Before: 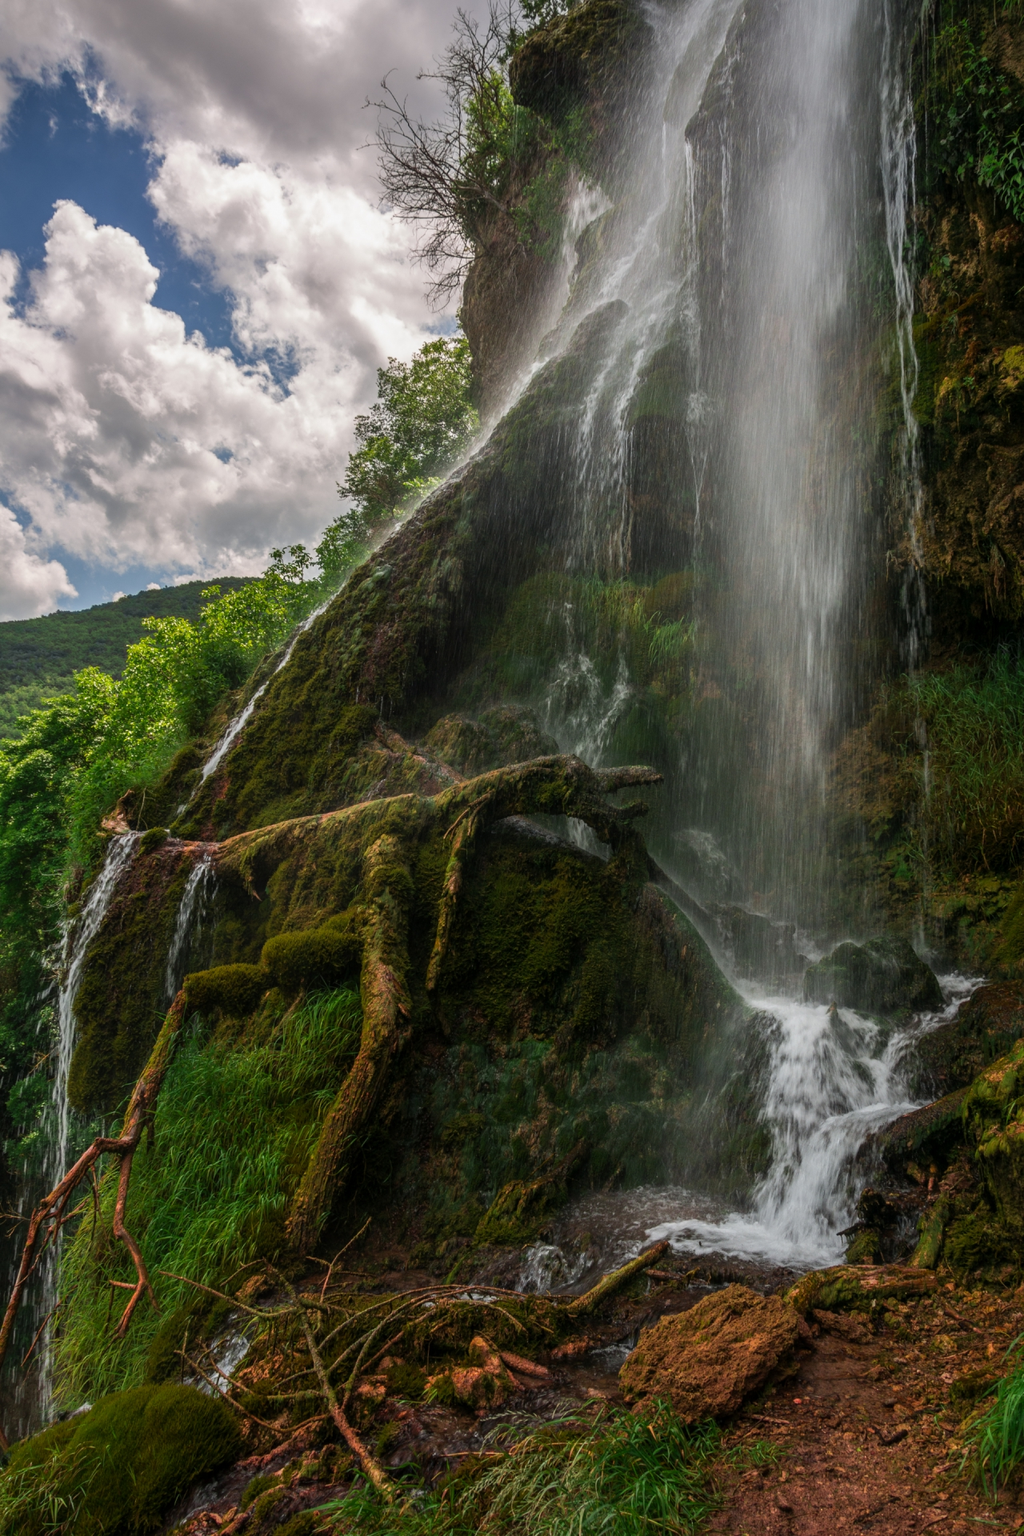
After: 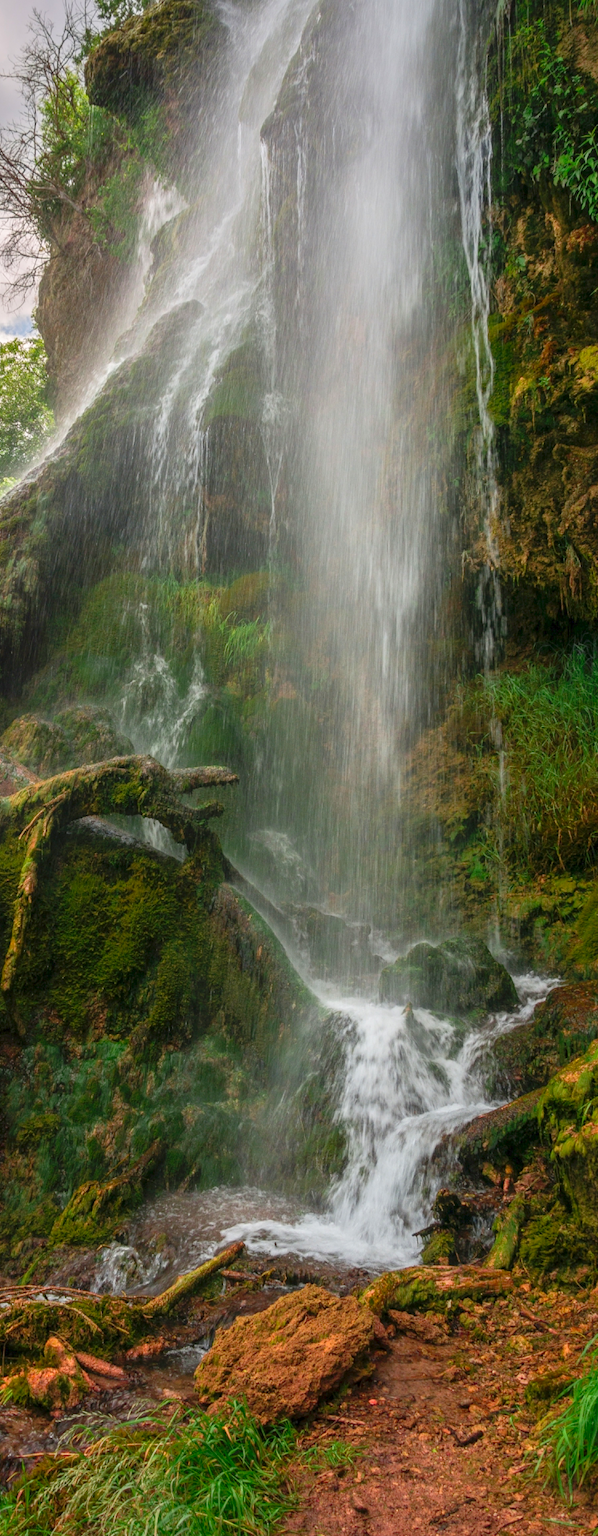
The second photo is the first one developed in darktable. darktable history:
levels: levels [0, 0.397, 0.955]
crop: left 41.515%
